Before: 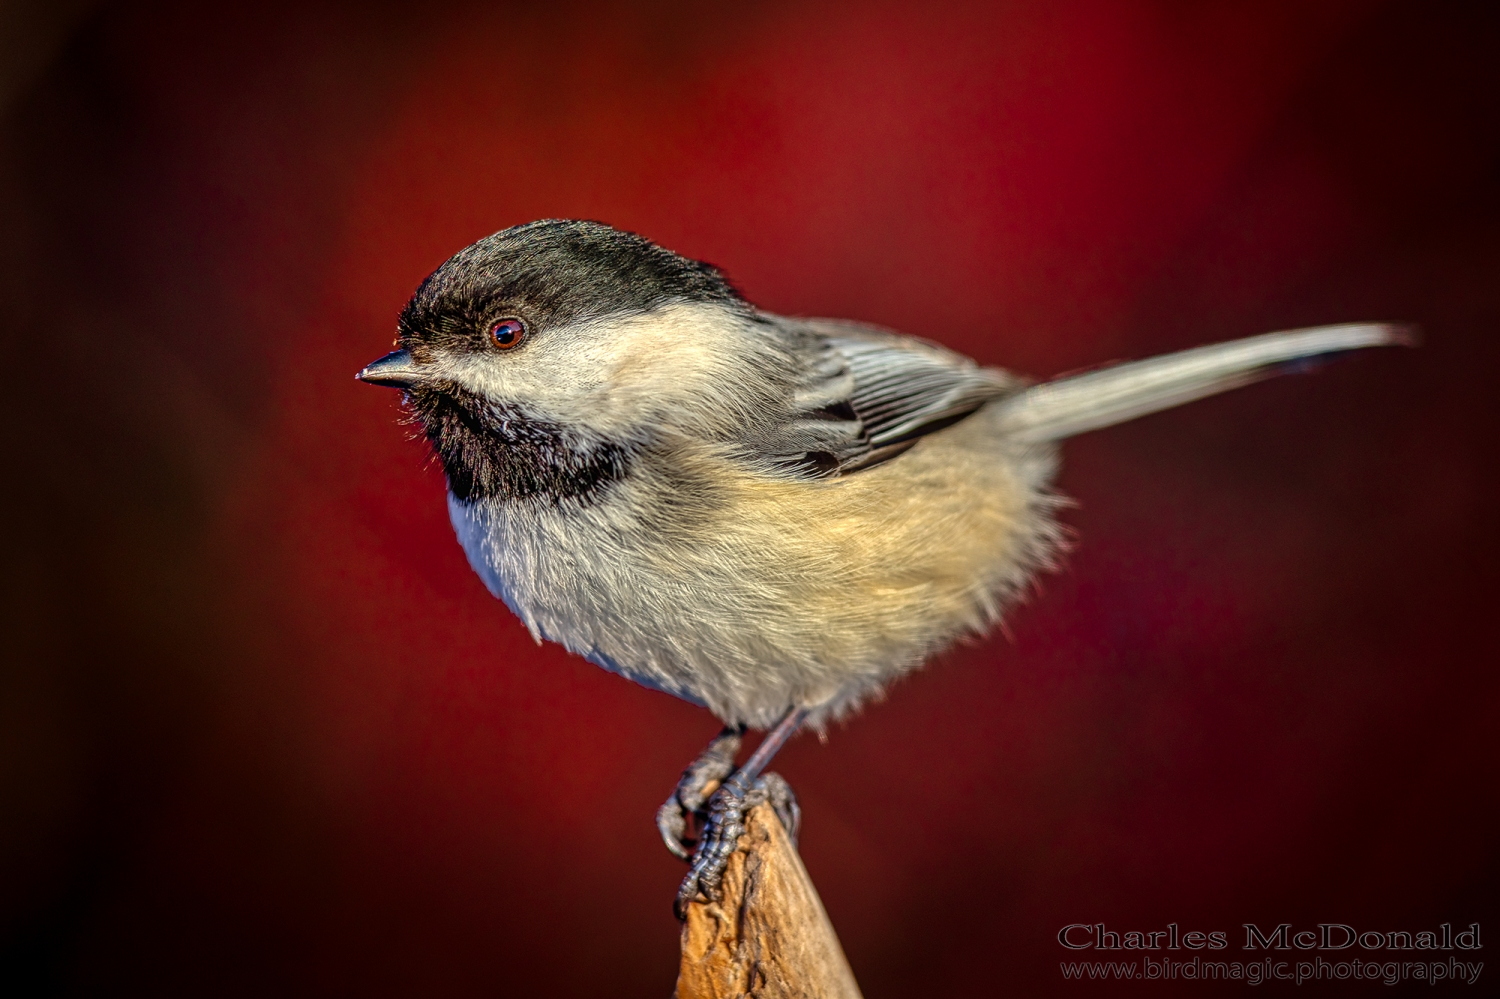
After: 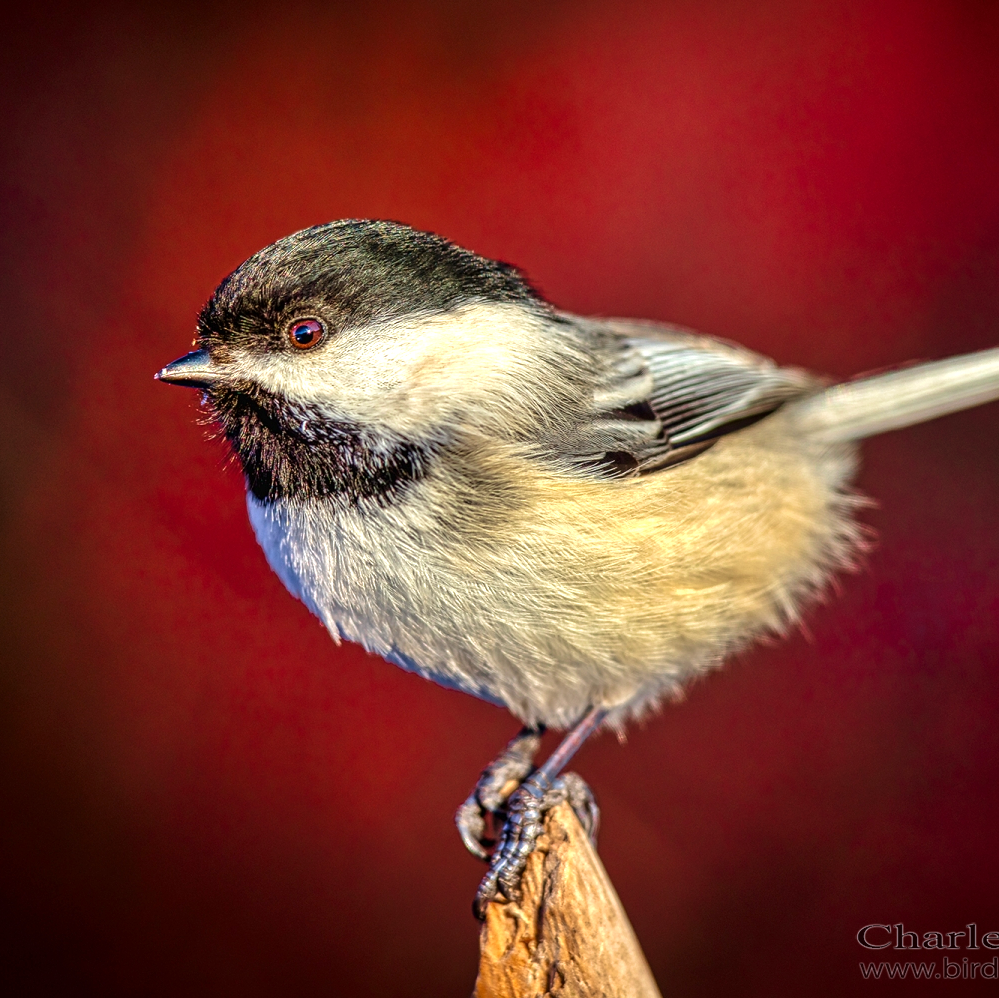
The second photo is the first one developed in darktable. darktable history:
exposure: exposure 0.56 EV, compensate highlight preservation false
crop and rotate: left 13.455%, right 19.901%
velvia: on, module defaults
